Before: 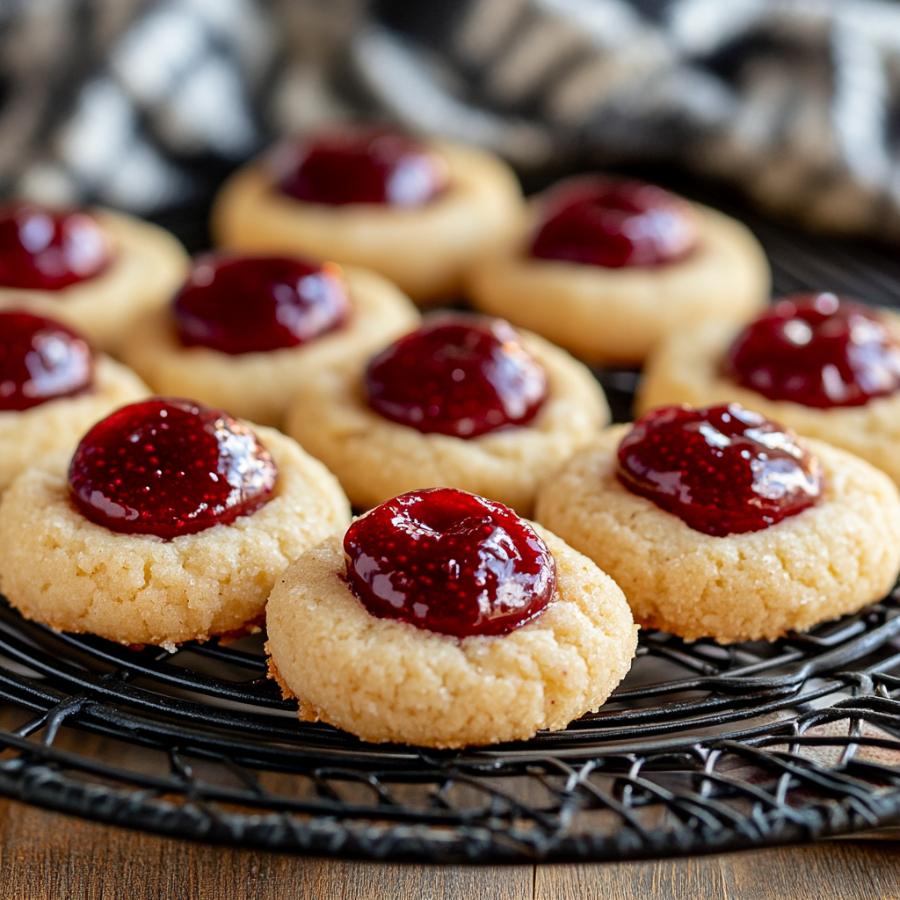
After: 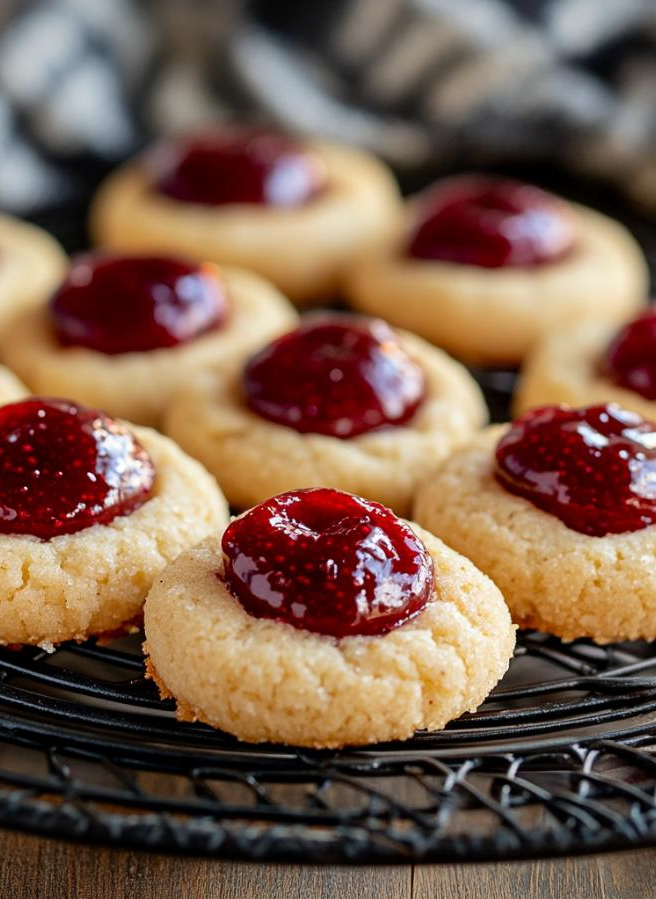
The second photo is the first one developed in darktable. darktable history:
crop: left 13.656%, right 13.379%
vignetting: fall-off start 84.41%, fall-off radius 79.96%, brightness -0.56, saturation 0.001, width/height ratio 1.222, unbound false
